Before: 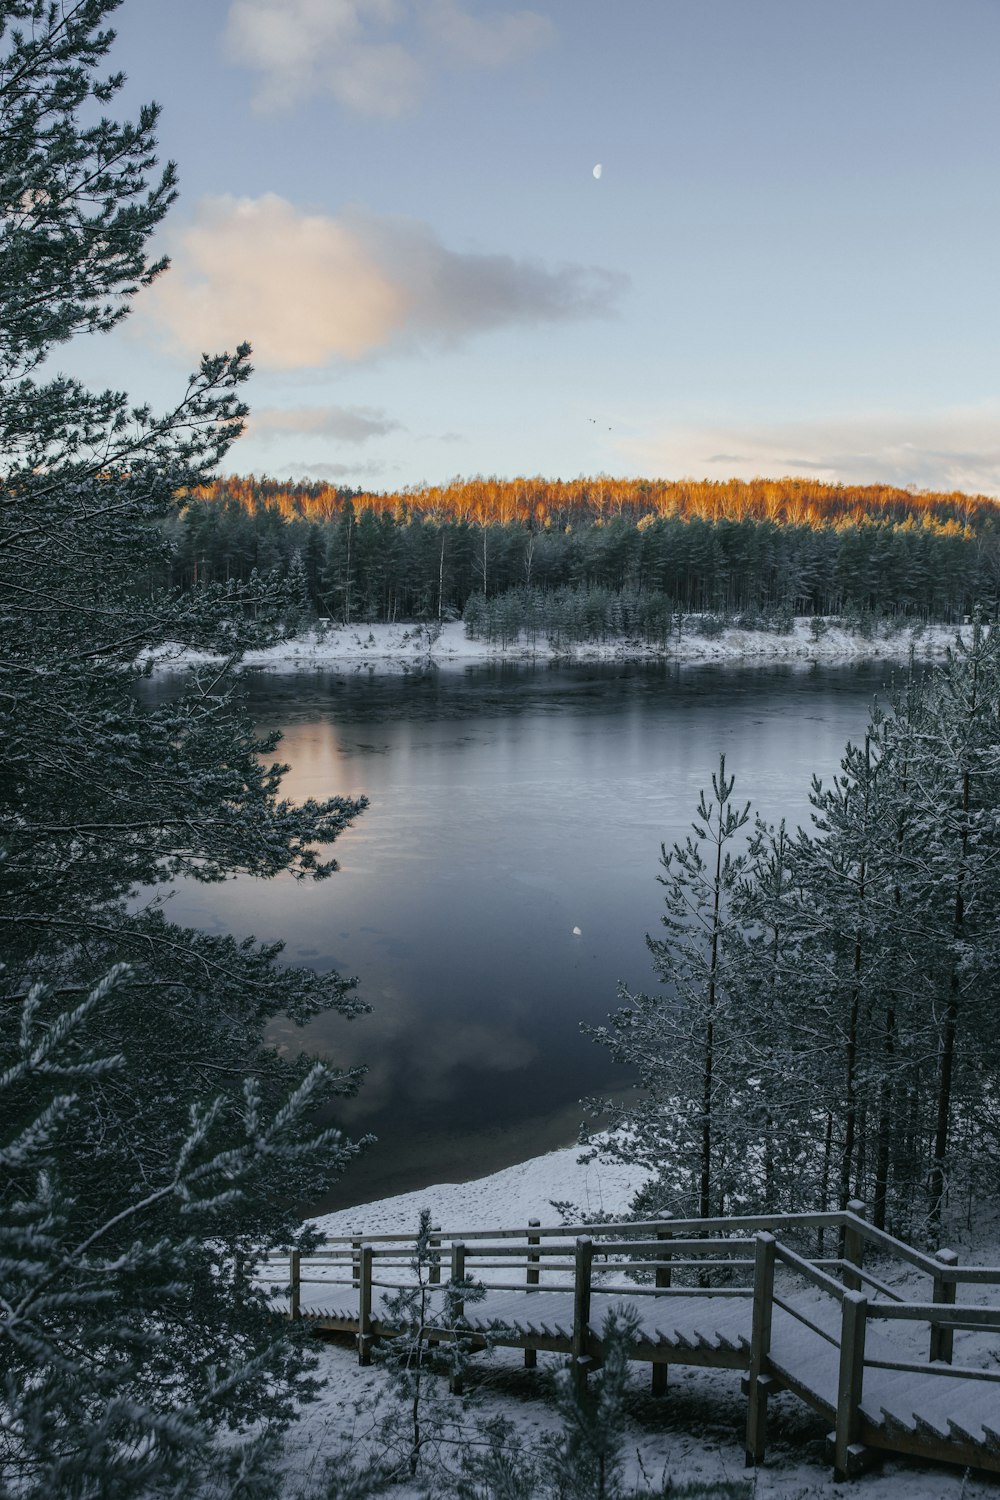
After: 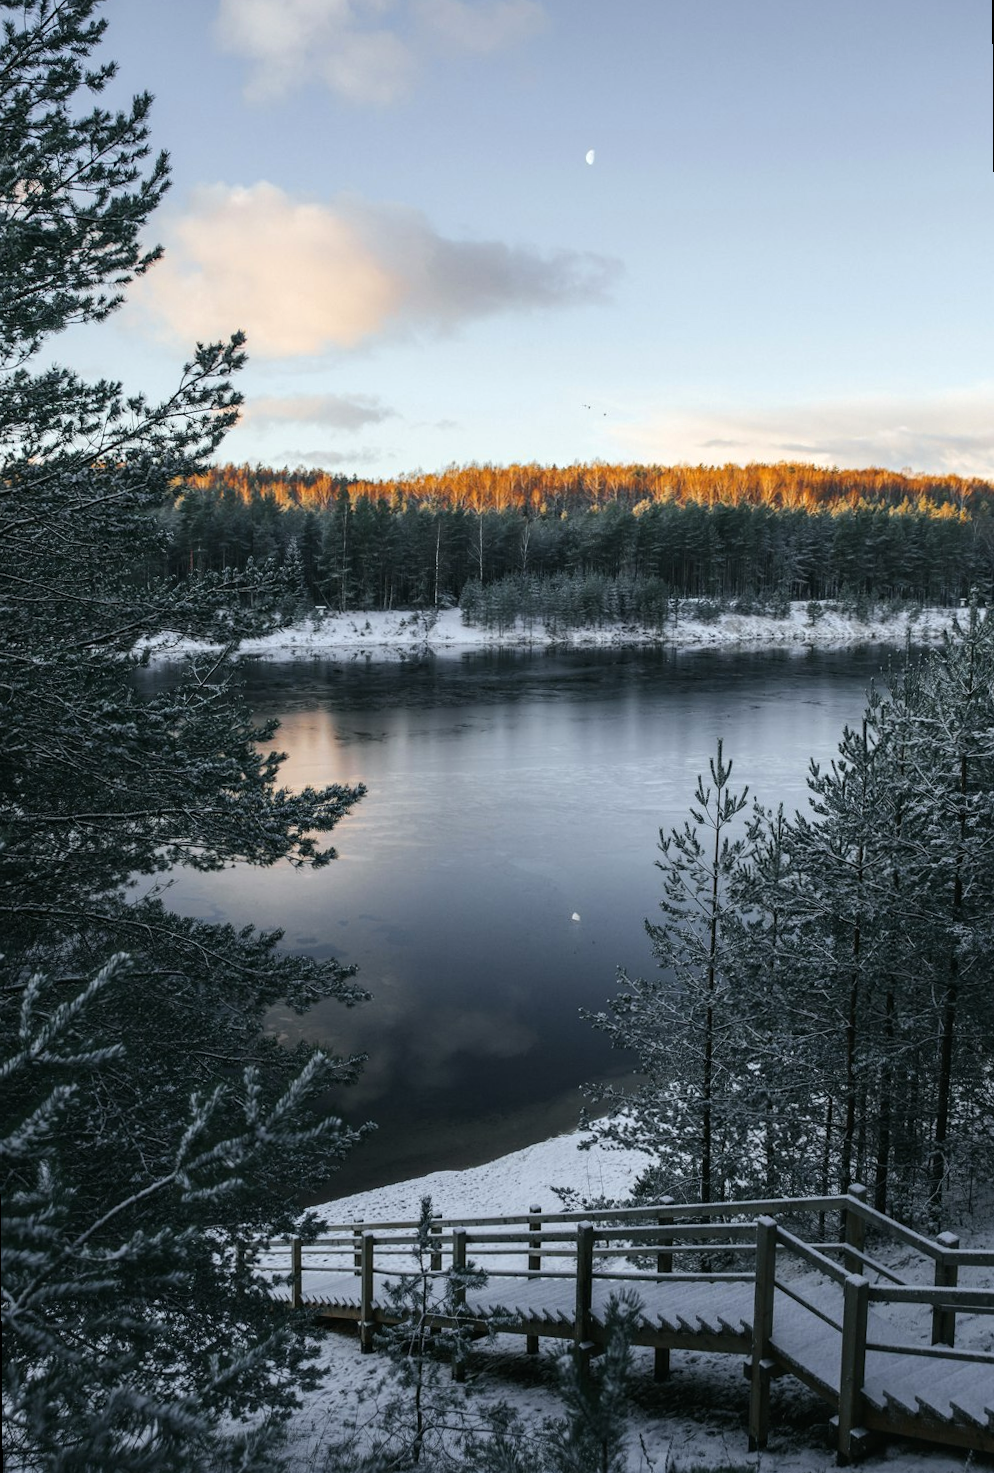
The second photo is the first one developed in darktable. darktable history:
tone equalizer: -8 EV -0.417 EV, -7 EV -0.389 EV, -6 EV -0.333 EV, -5 EV -0.222 EV, -3 EV 0.222 EV, -2 EV 0.333 EV, -1 EV 0.389 EV, +0 EV 0.417 EV, edges refinement/feathering 500, mask exposure compensation -1.57 EV, preserve details no
rotate and perspective: rotation -0.45°, automatic cropping original format, crop left 0.008, crop right 0.992, crop top 0.012, crop bottom 0.988
